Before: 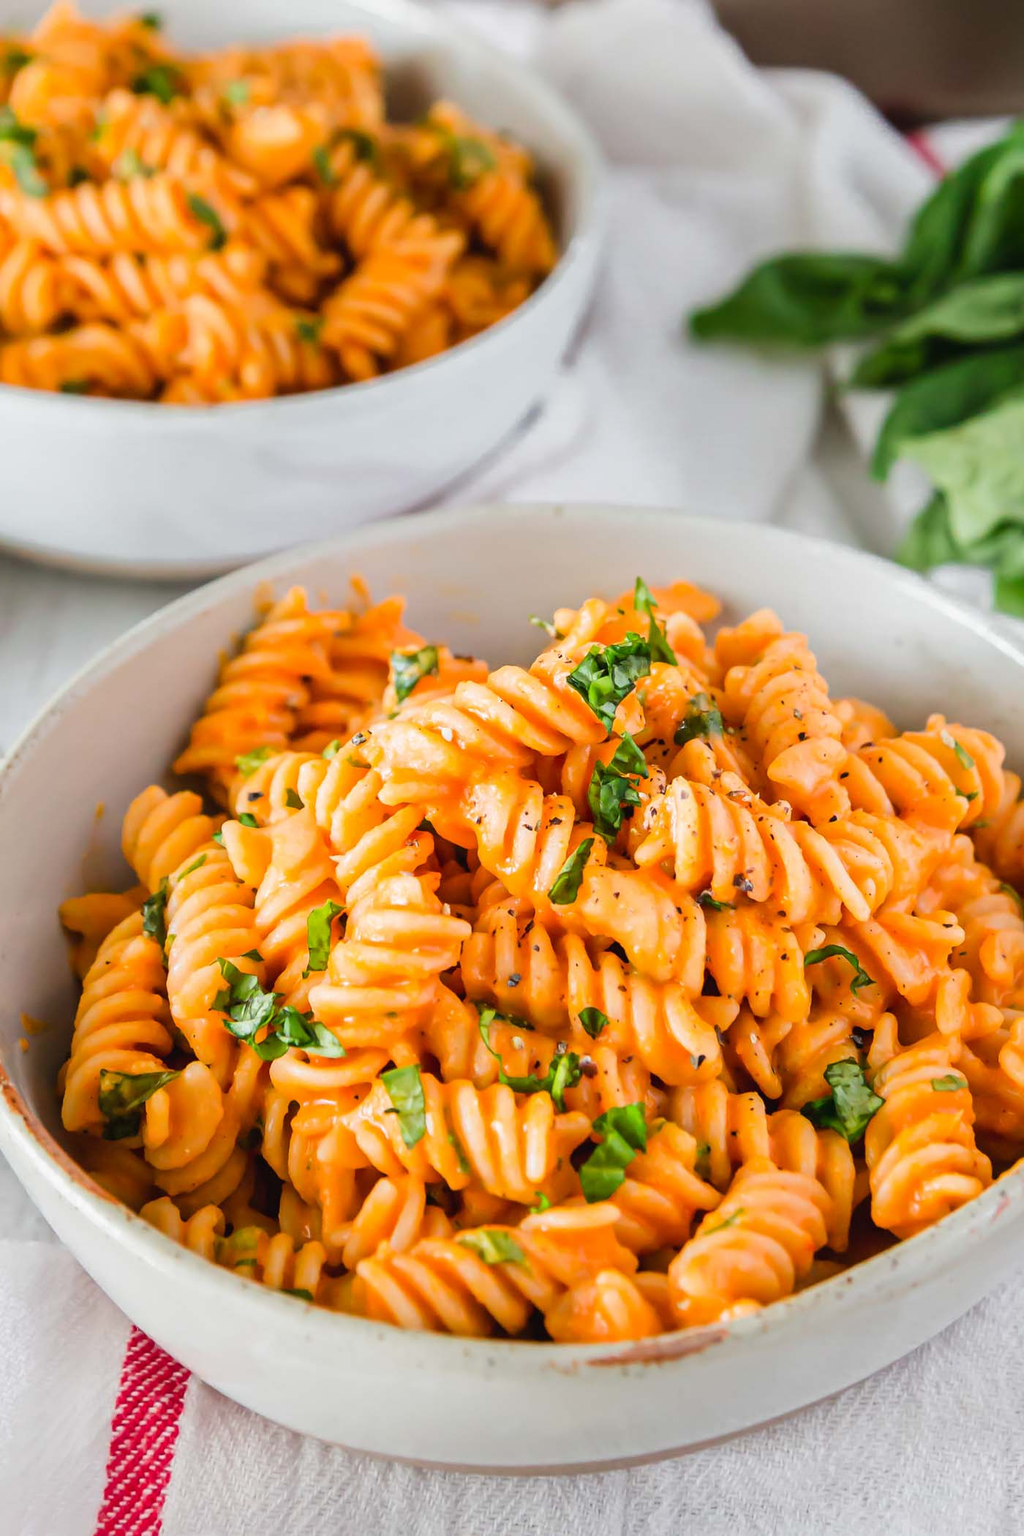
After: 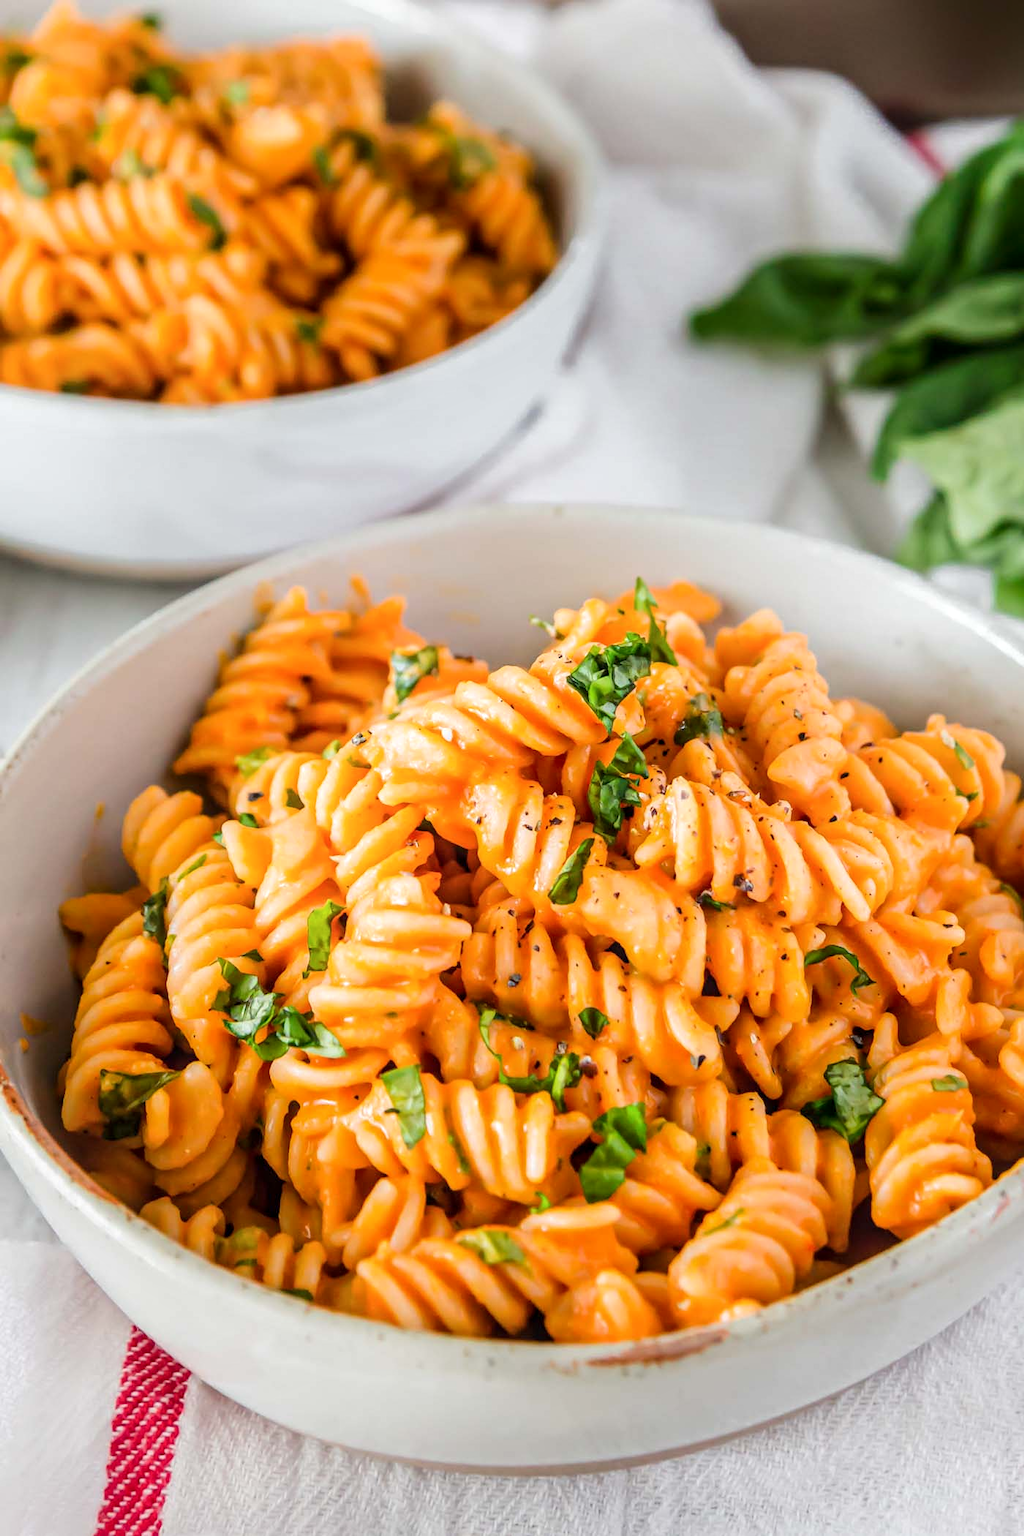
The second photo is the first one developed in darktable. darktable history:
shadows and highlights: shadows -70, highlights 35, soften with gaussian
local contrast: on, module defaults
